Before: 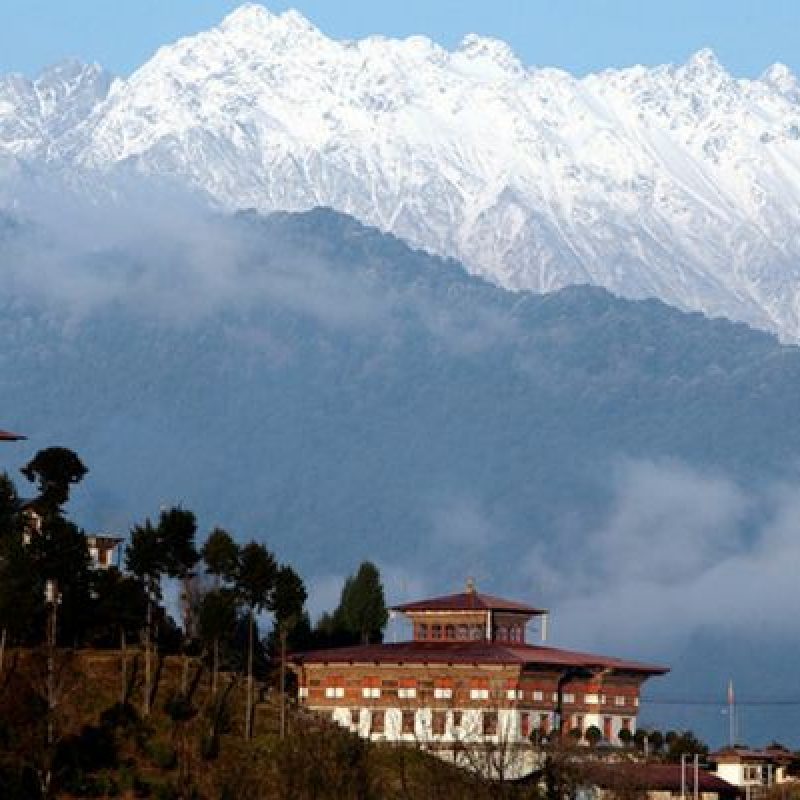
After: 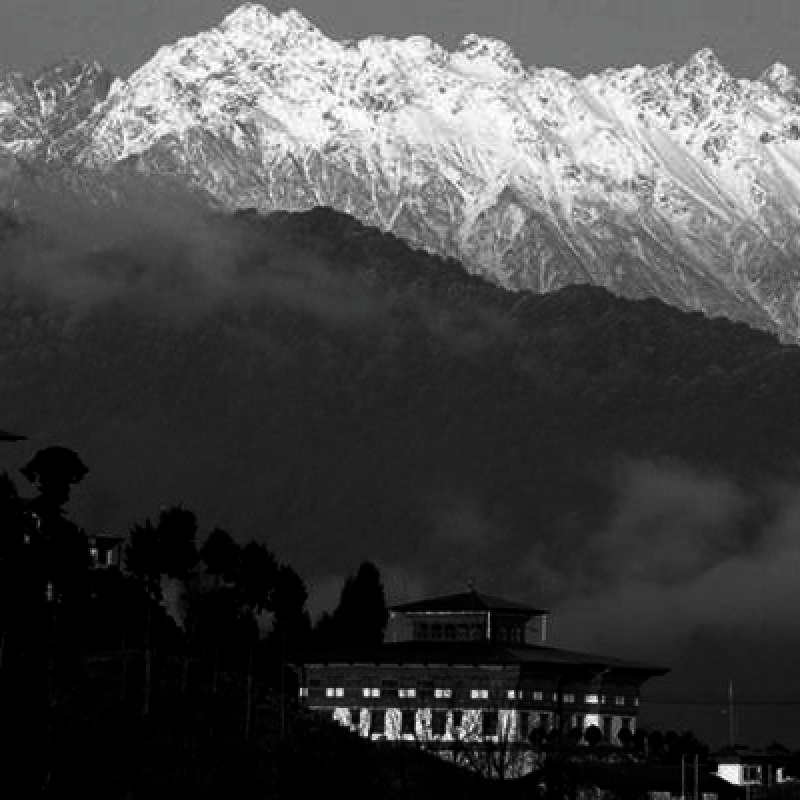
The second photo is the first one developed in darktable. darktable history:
contrast brightness saturation: contrast 0.016, brightness -0.984, saturation -0.989
